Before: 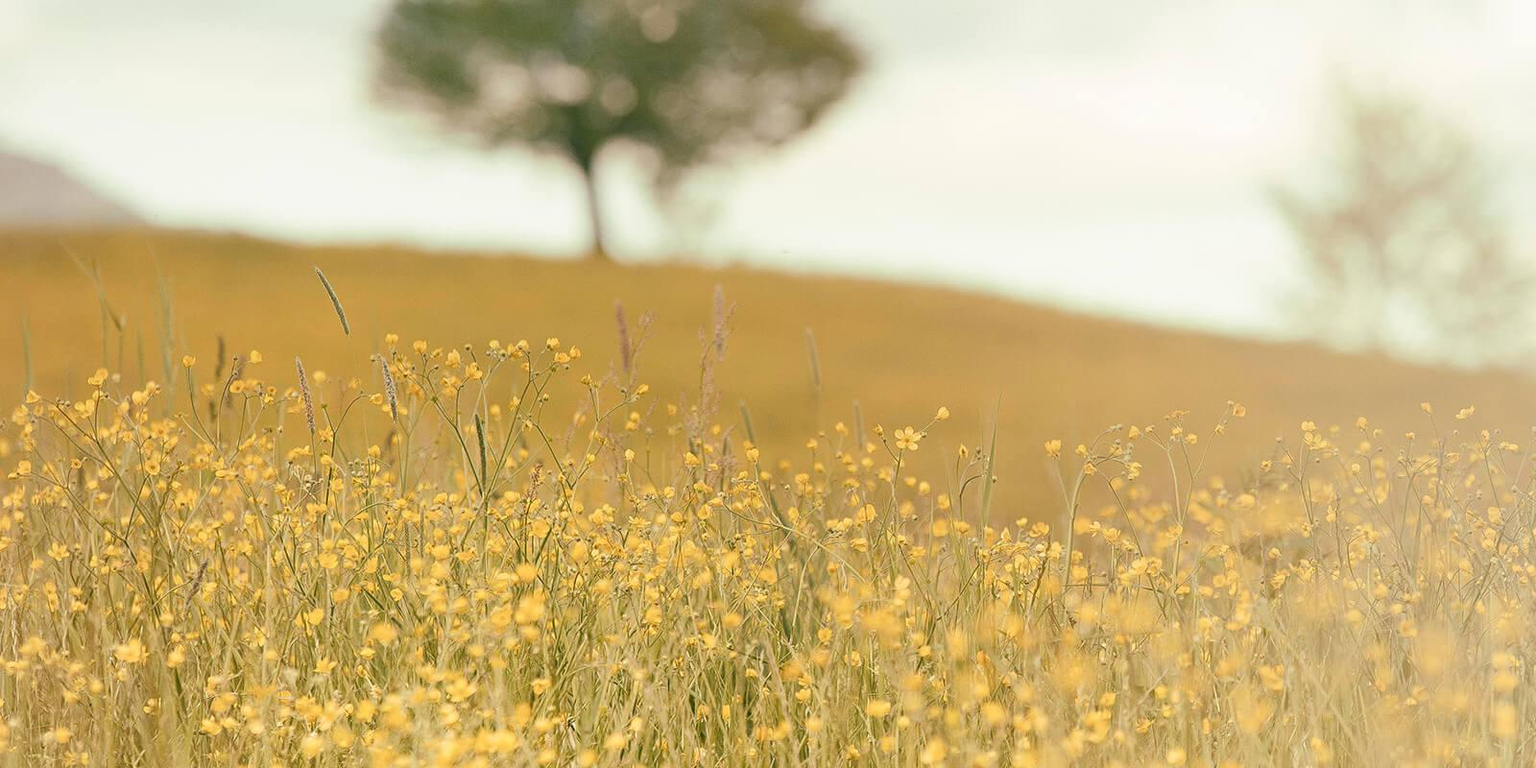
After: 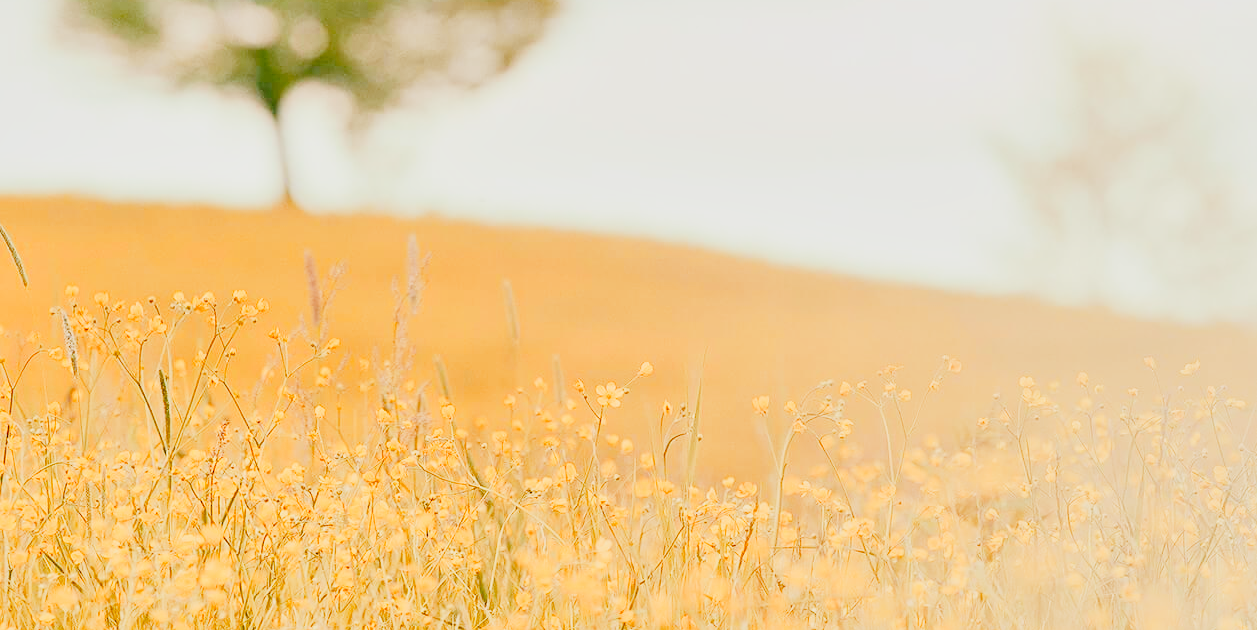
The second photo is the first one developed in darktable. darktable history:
local contrast: mode bilateral grid, contrast 21, coarseness 49, detail 131%, midtone range 0.2
filmic rgb: black relative exposure -7.65 EV, white relative exposure 4.56 EV, hardness 3.61
tone curve: curves: ch0 [(0, 0) (0.049, 0.01) (0.154, 0.081) (0.491, 0.56) (0.739, 0.794) (0.992, 0.937)]; ch1 [(0, 0) (0.172, 0.123) (0.317, 0.272) (0.401, 0.422) (0.499, 0.497) (0.531, 0.54) (0.615, 0.603) (0.741, 0.783) (1, 1)]; ch2 [(0, 0) (0.411, 0.424) (0.462, 0.483) (0.544, 0.56) (0.686, 0.638) (1, 1)], preserve colors none
crop and rotate: left 21.02%, top 7.833%, right 0.409%, bottom 13.408%
color zones: curves: ch1 [(0.24, 0.629) (0.75, 0.5)]; ch2 [(0.255, 0.454) (0.745, 0.491)]
exposure: exposure 1.001 EV, compensate exposure bias true, compensate highlight preservation false
